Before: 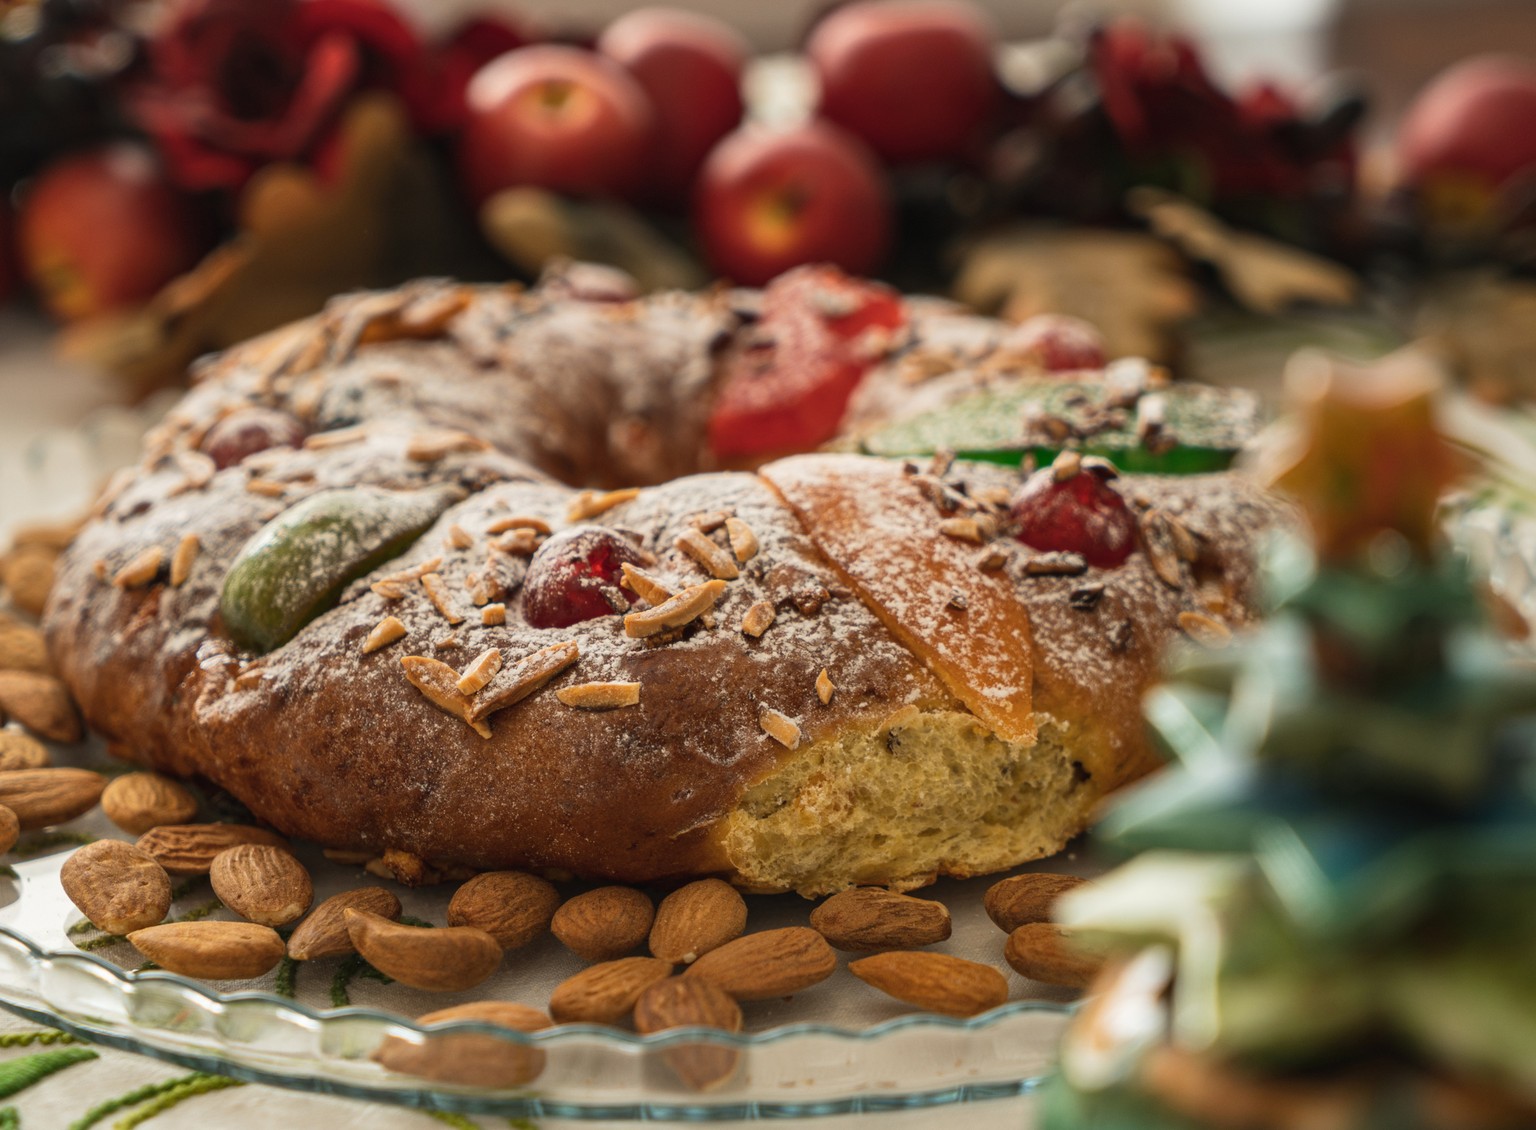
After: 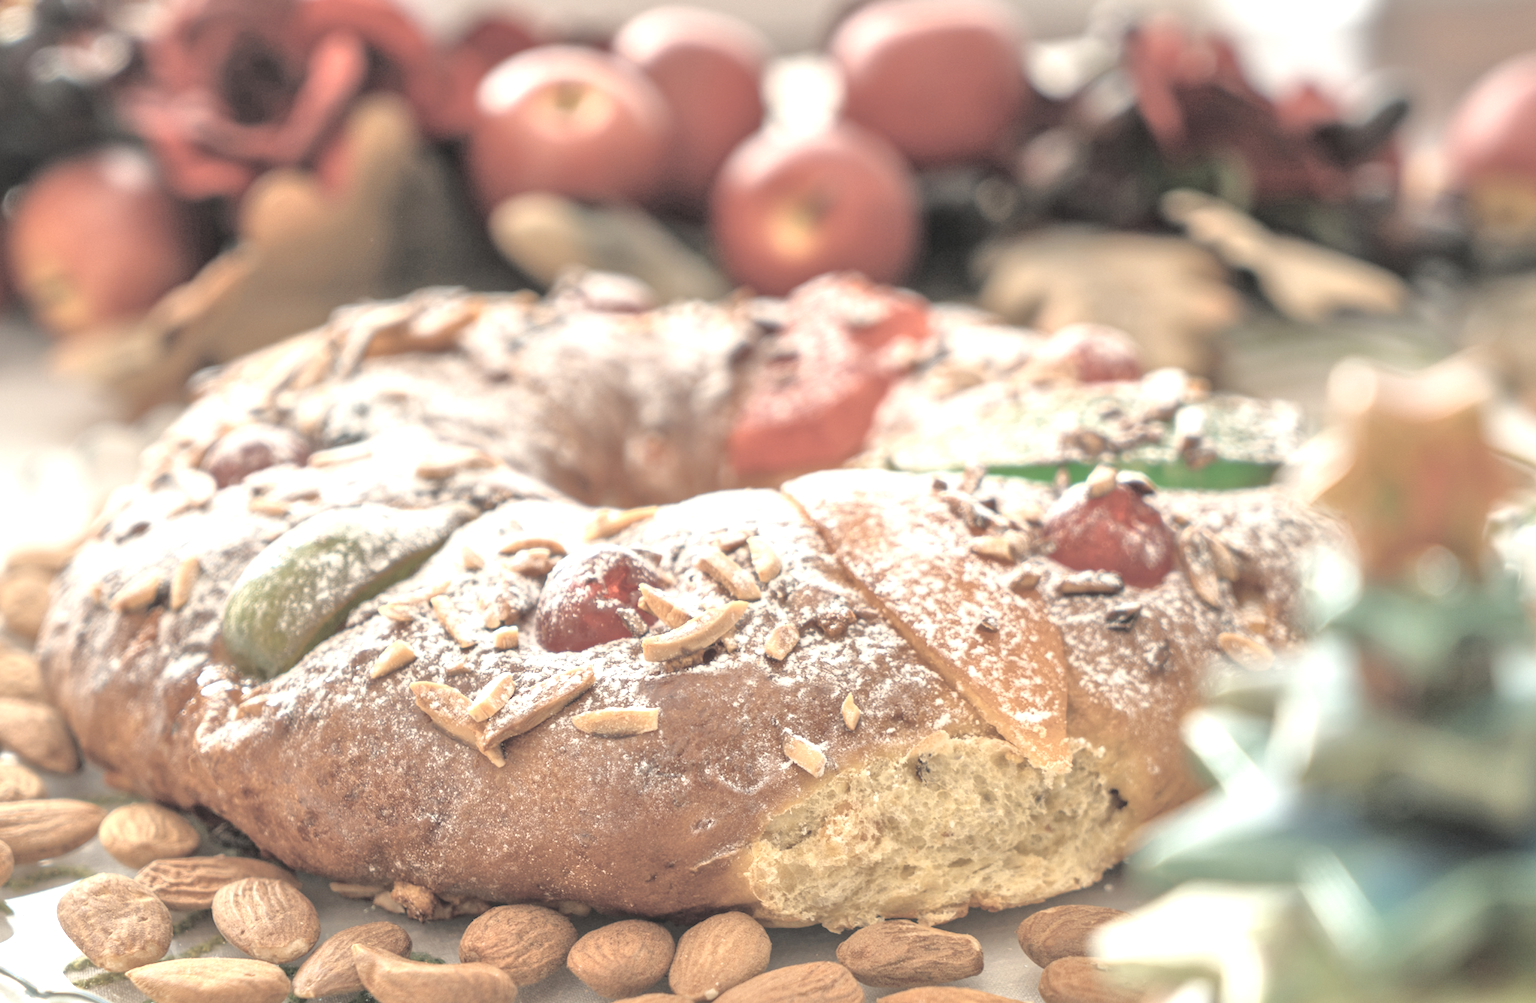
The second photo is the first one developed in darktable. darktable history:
crop and rotate: angle 0.2°, left 0.275%, right 3.127%, bottom 14.18%
contrast brightness saturation: brightness 0.18, saturation -0.5
tone equalizer: -7 EV 0.15 EV, -6 EV 0.6 EV, -5 EV 1.15 EV, -4 EV 1.33 EV, -3 EV 1.15 EV, -2 EV 0.6 EV, -1 EV 0.15 EV, mask exposure compensation -0.5 EV
white balance: red 1, blue 1
exposure: black level correction 0, exposure 1.1 EV, compensate exposure bias true, compensate highlight preservation false
